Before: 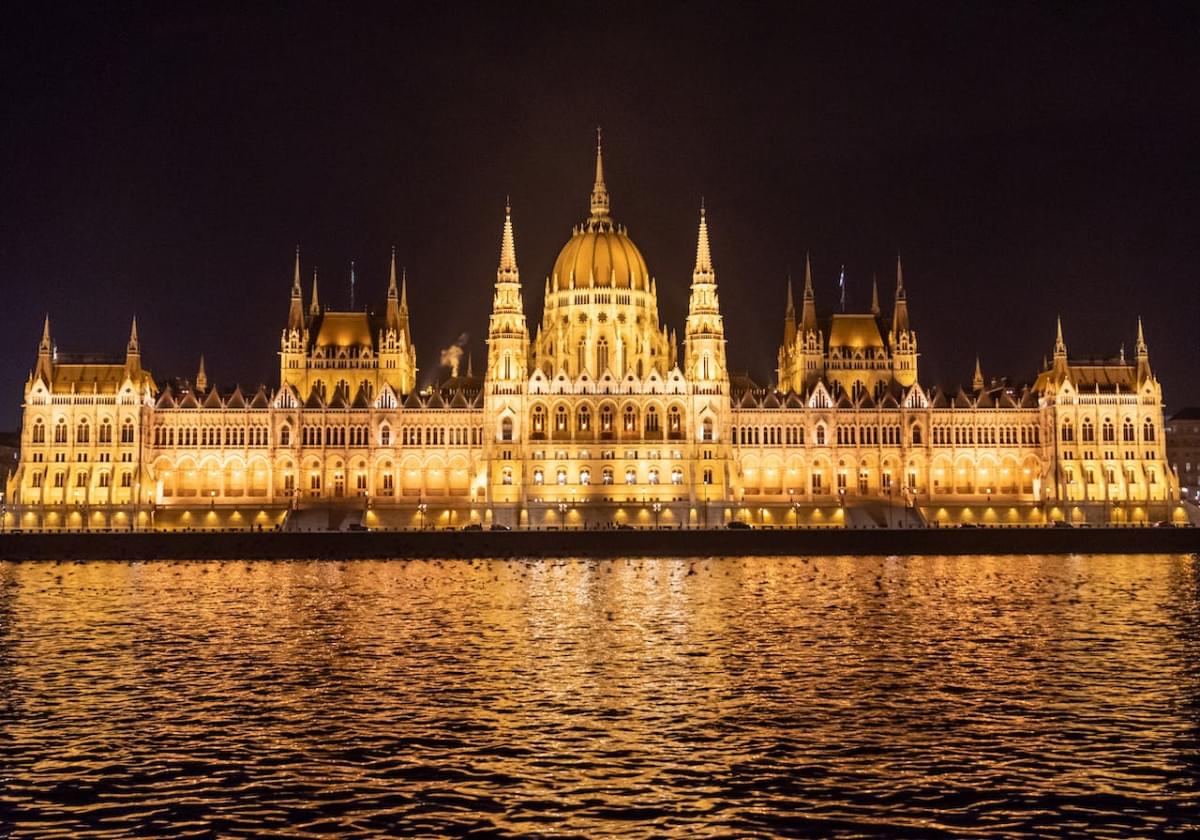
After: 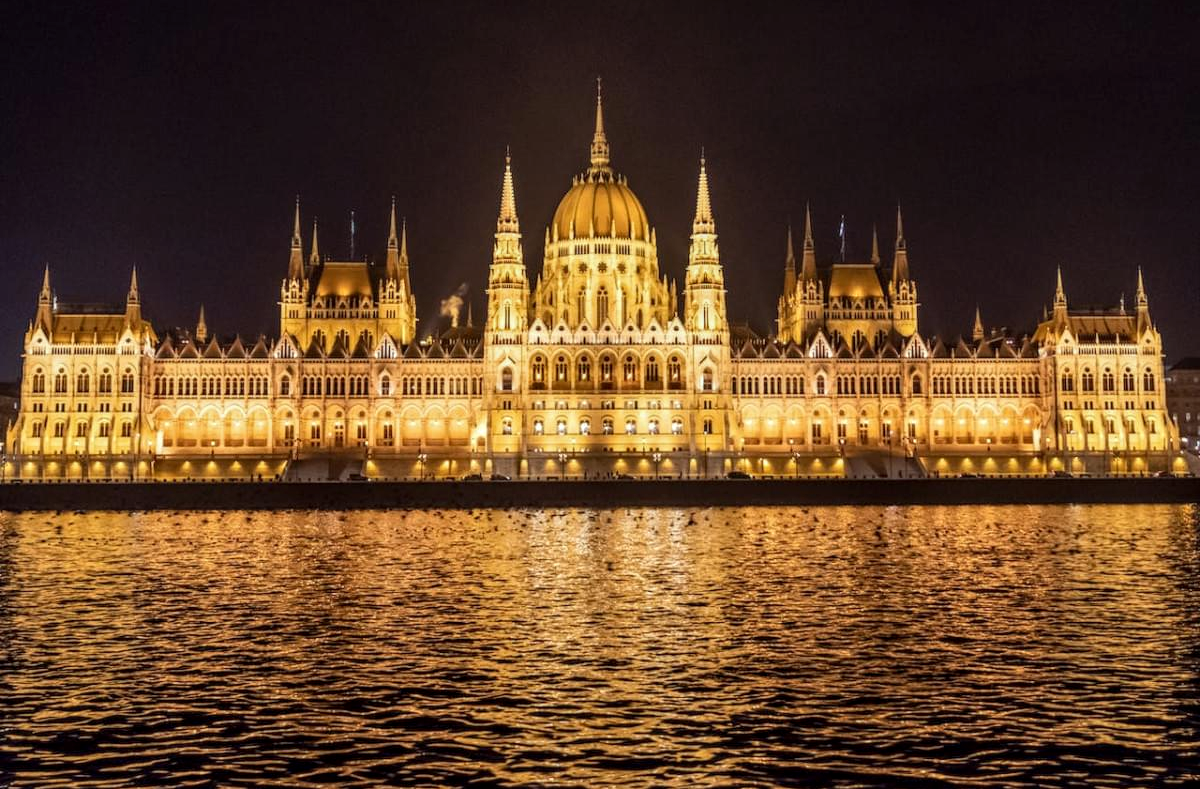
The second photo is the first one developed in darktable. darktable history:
crop and rotate: top 6.043%
local contrast: on, module defaults
color calibration: illuminant Planckian (black body), x 0.353, y 0.35, temperature 4826.62 K, saturation algorithm version 1 (2020)
